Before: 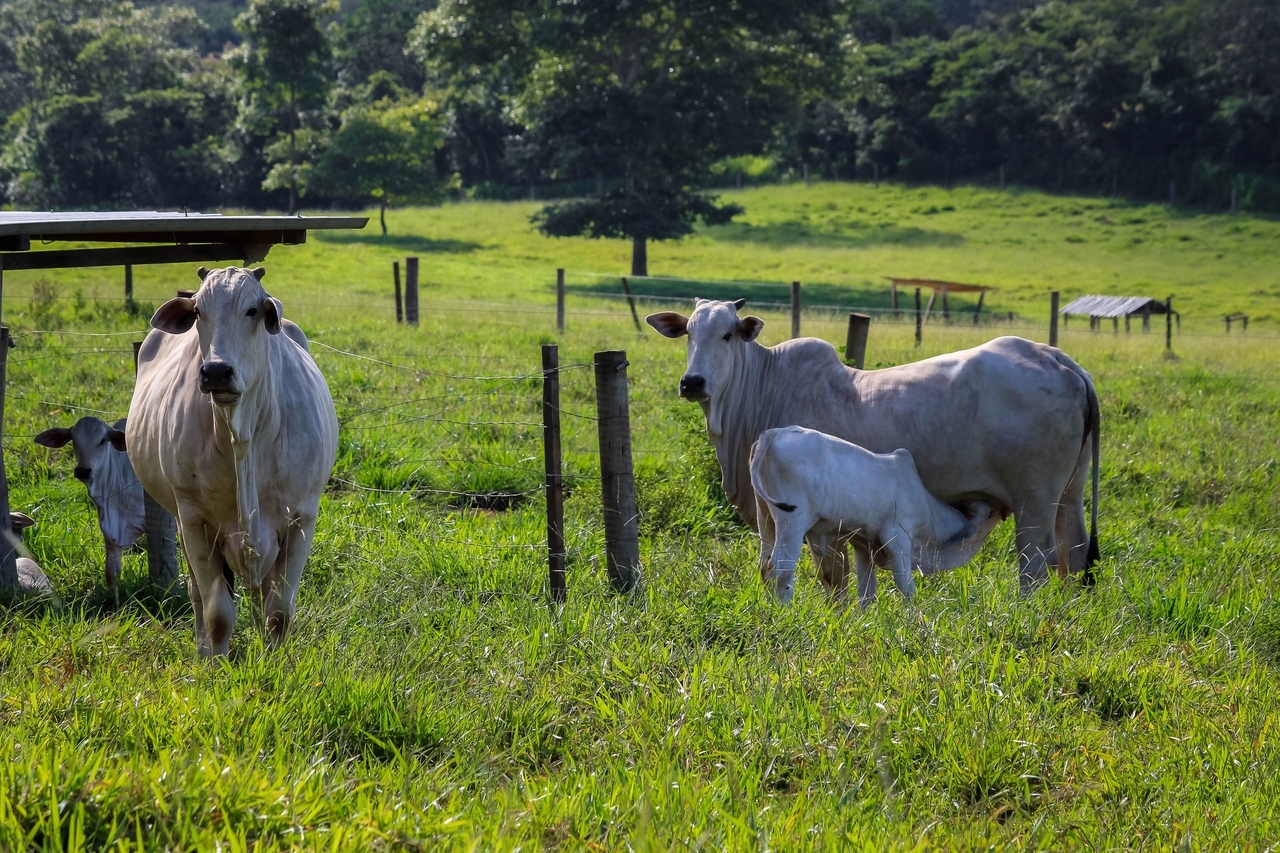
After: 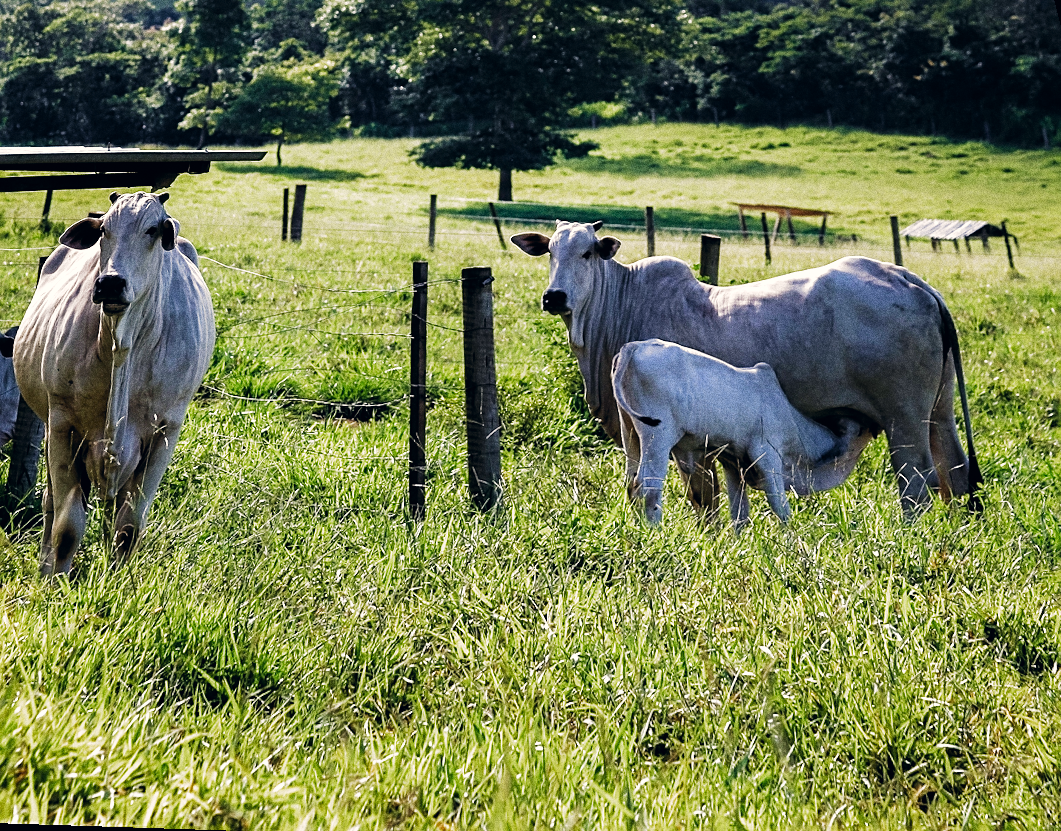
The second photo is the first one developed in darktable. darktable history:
white balance: emerald 1
sharpen: radius 1.967
filmic rgb: black relative exposure -6.43 EV, white relative exposure 2.43 EV, threshold 3 EV, hardness 5.27, latitude 0.1%, contrast 1.425, highlights saturation mix 2%, preserve chrominance no, color science v5 (2021), contrast in shadows safe, contrast in highlights safe, enable highlight reconstruction true
color correction: highlights a* 2.75, highlights b* 5, shadows a* -2.04, shadows b* -4.84, saturation 0.8
grain: coarseness 0.09 ISO, strength 40%
exposure: black level correction 0.001, exposure 0.5 EV, compensate exposure bias true, compensate highlight preservation false
rotate and perspective: rotation 0.72°, lens shift (vertical) -0.352, lens shift (horizontal) -0.051, crop left 0.152, crop right 0.859, crop top 0.019, crop bottom 0.964
velvia: strength 15%
